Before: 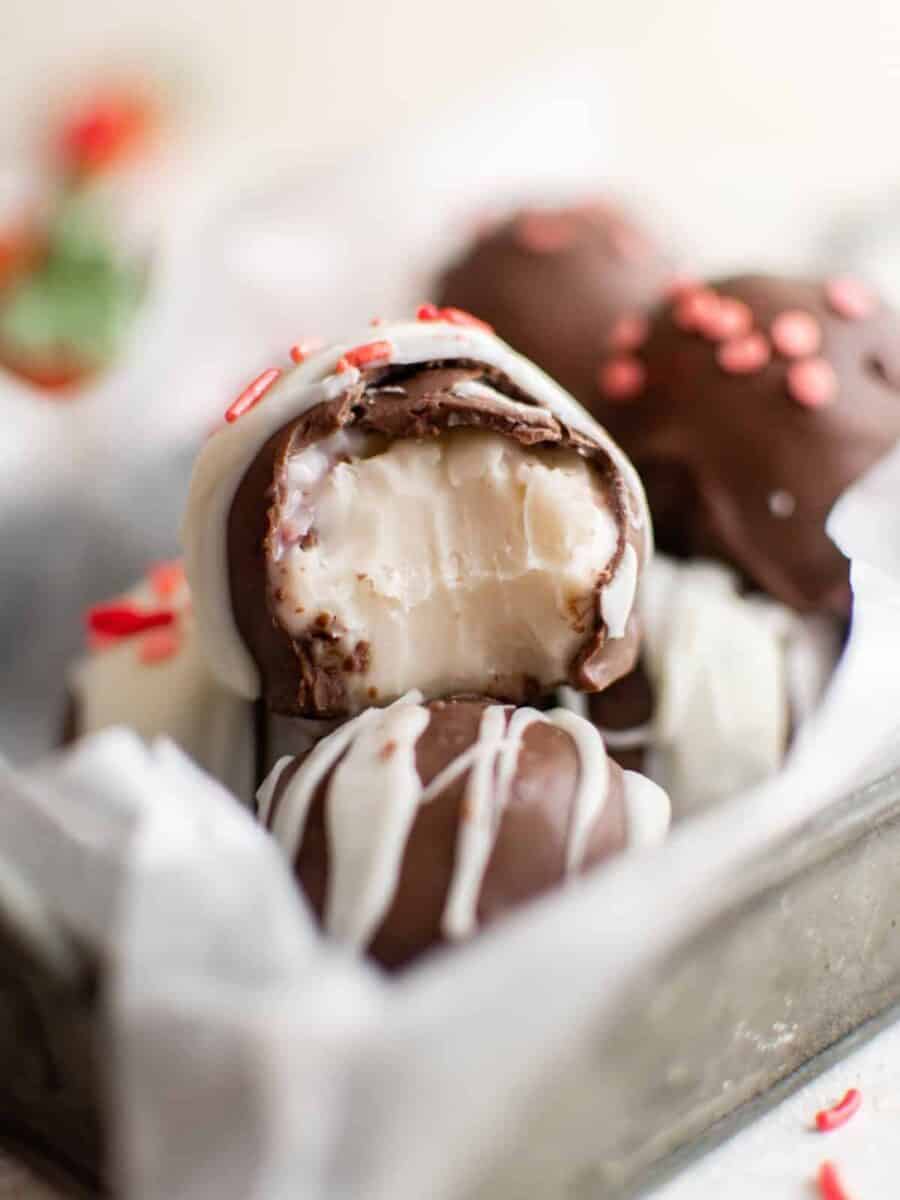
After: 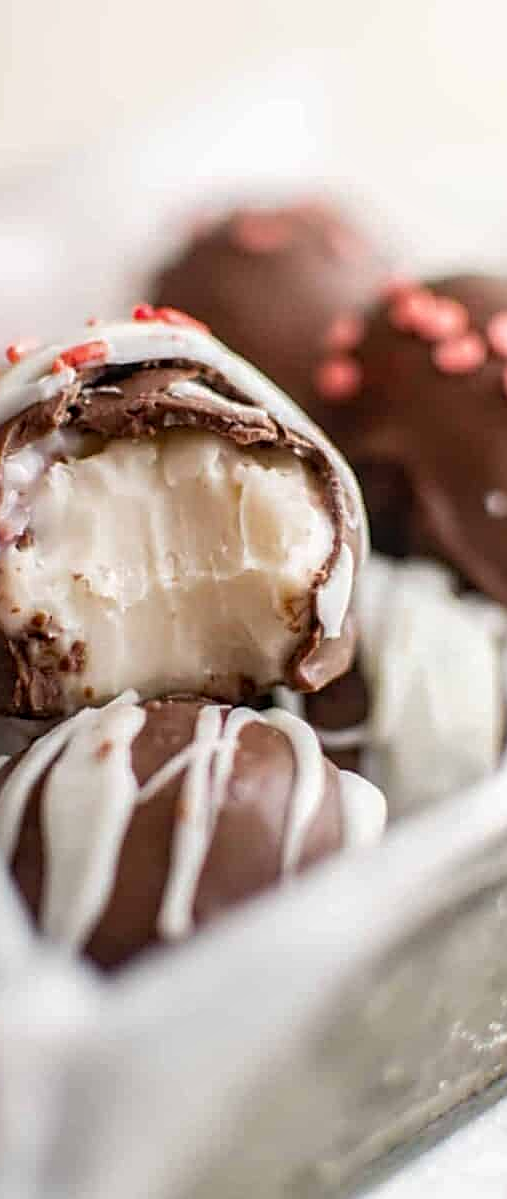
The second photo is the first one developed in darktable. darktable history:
local contrast: on, module defaults
sharpen: on, module defaults
crop: left 31.57%, top 0.006%, right 12.012%
tone equalizer: -7 EV 0.214 EV, -6 EV 0.149 EV, -5 EV 0.086 EV, -4 EV 0.032 EV, -2 EV -0.027 EV, -1 EV -0.028 EV, +0 EV -0.055 EV, edges refinement/feathering 500, mask exposure compensation -1.57 EV, preserve details no
